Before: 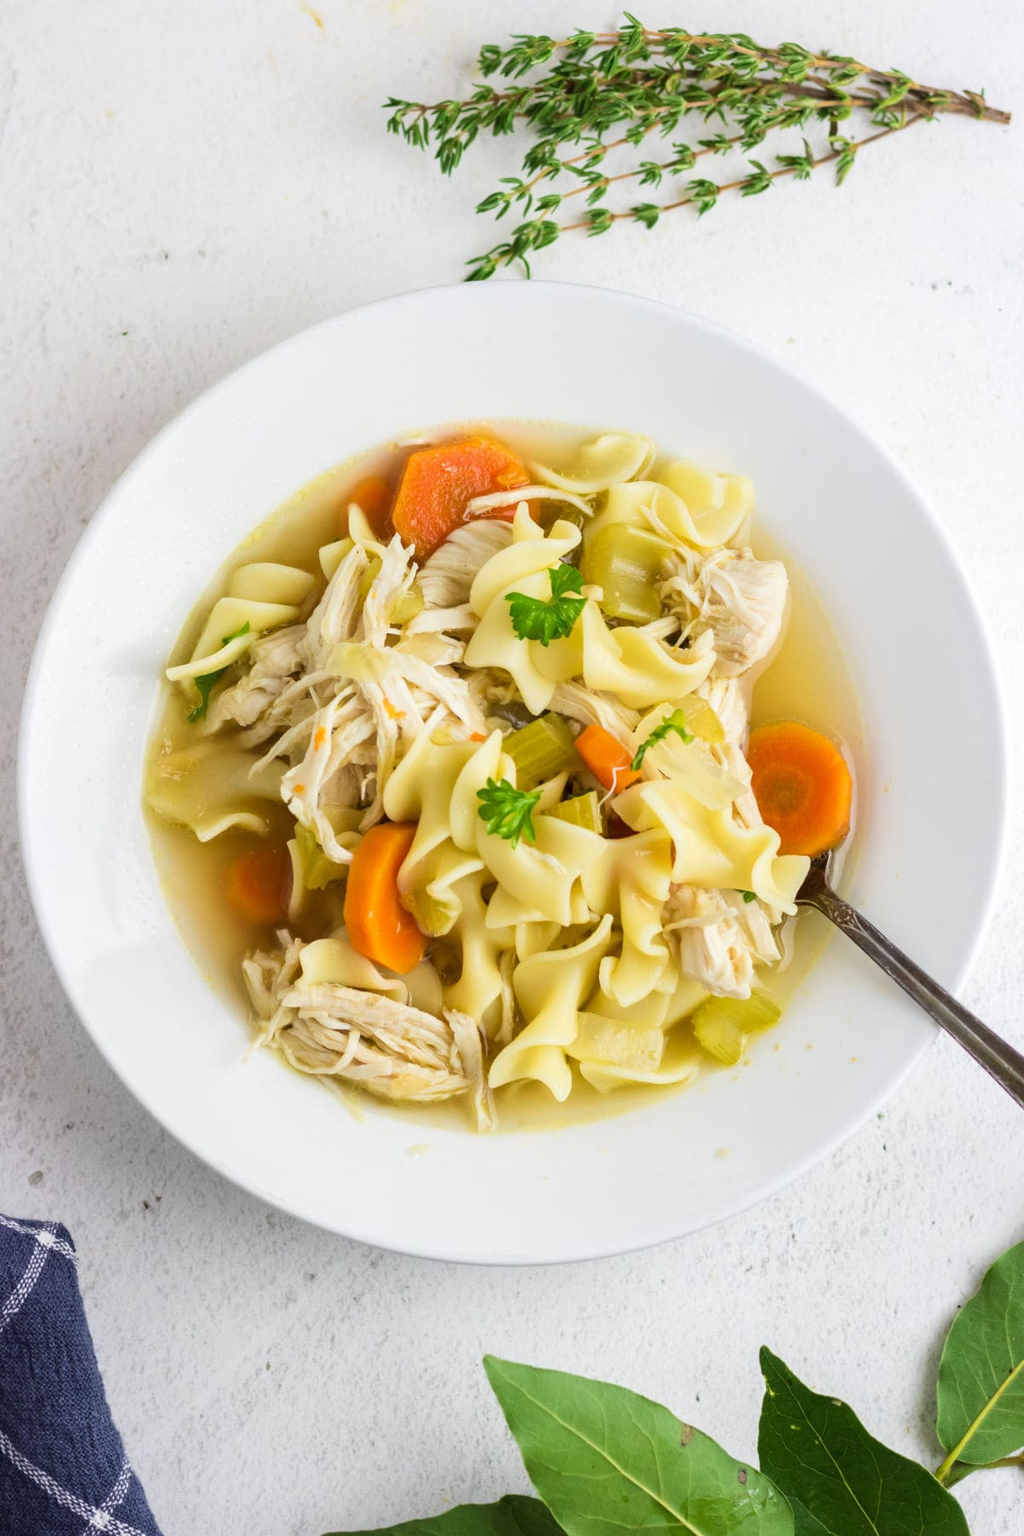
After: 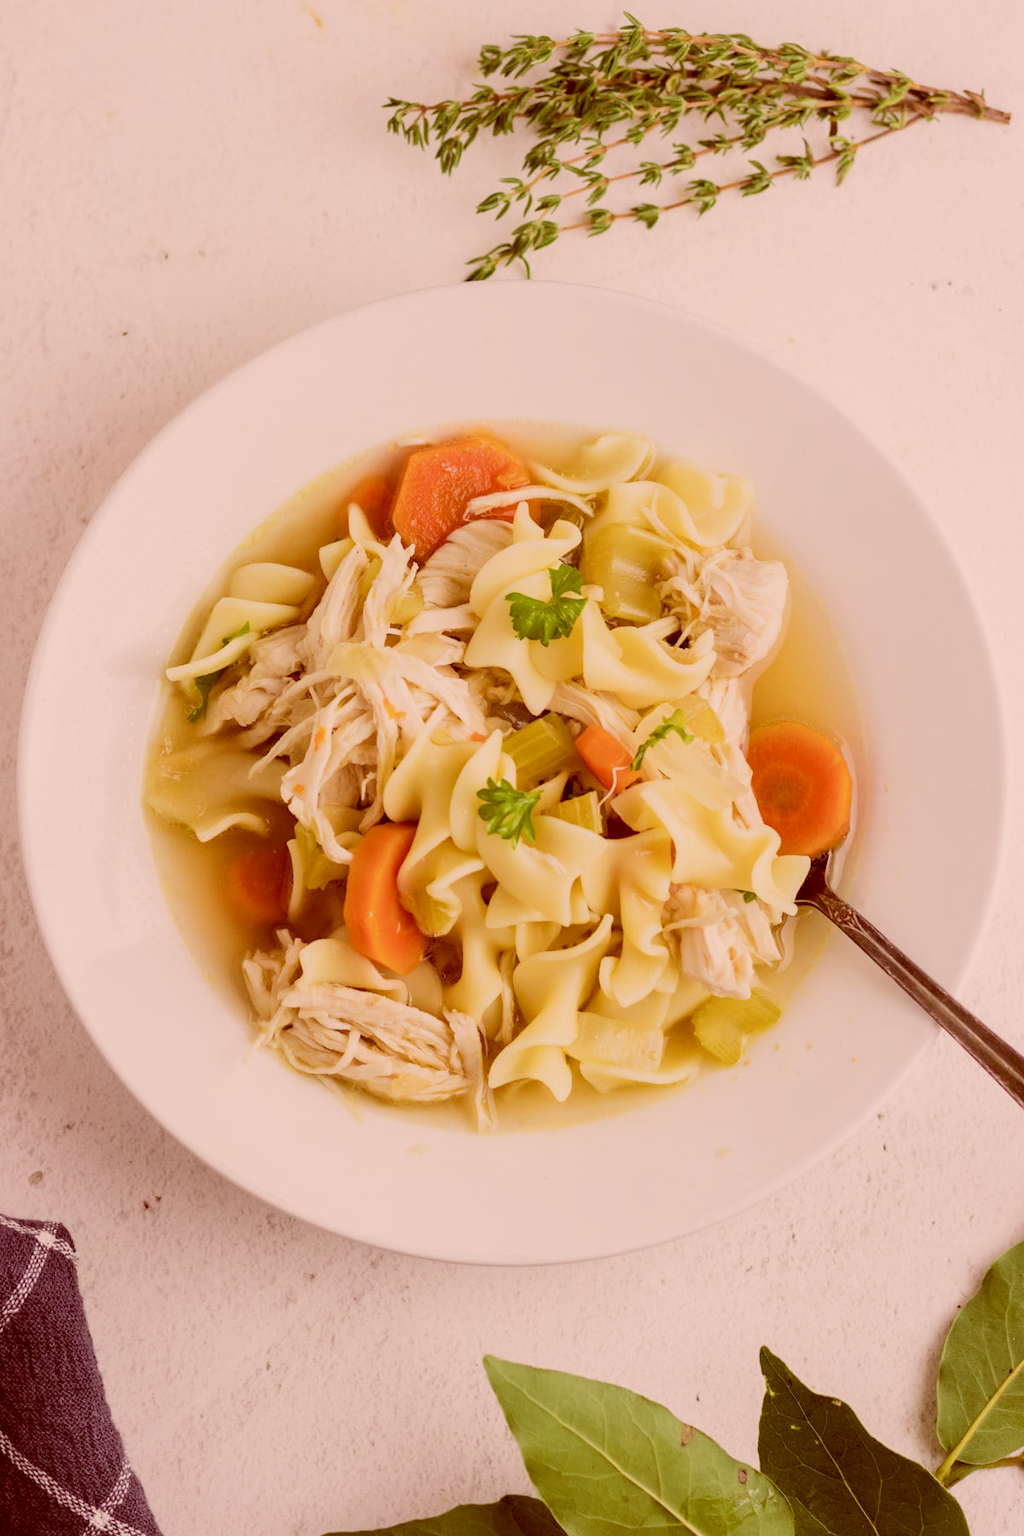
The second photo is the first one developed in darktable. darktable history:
filmic rgb: black relative exposure -8.02 EV, white relative exposure 3.95 EV, threshold 2.98 EV, hardness 4.11, contrast 0.999, enable highlight reconstruction true
color correction: highlights a* 9.35, highlights b* 8.84, shadows a* 39.29, shadows b* 39.48, saturation 0.778
